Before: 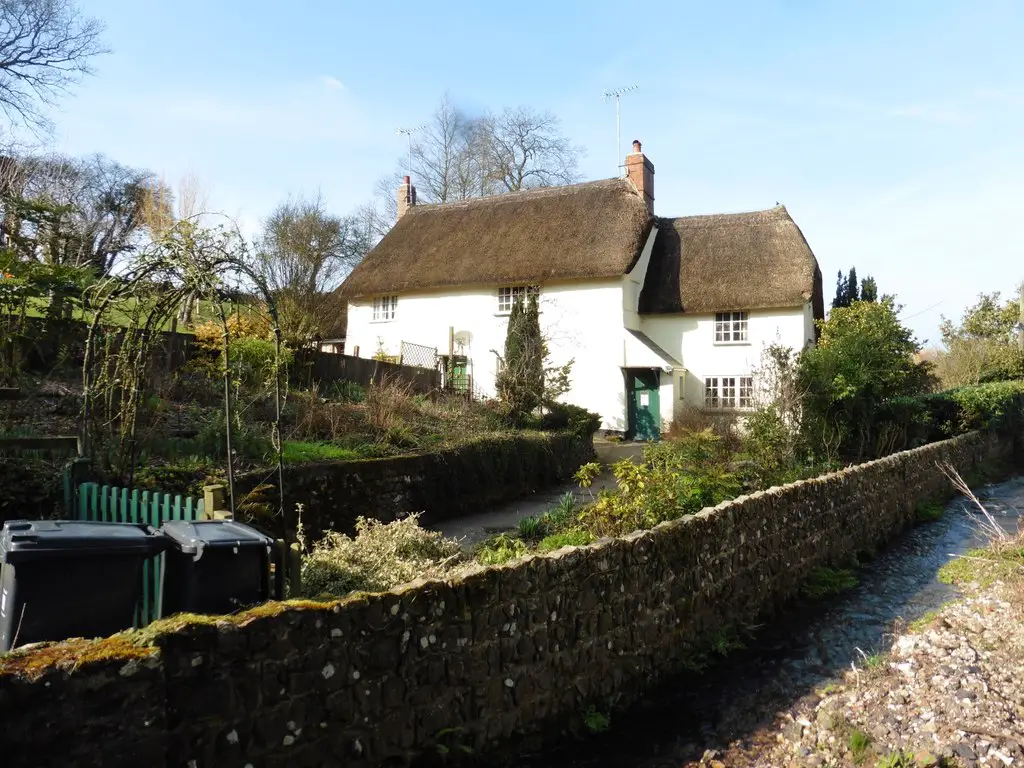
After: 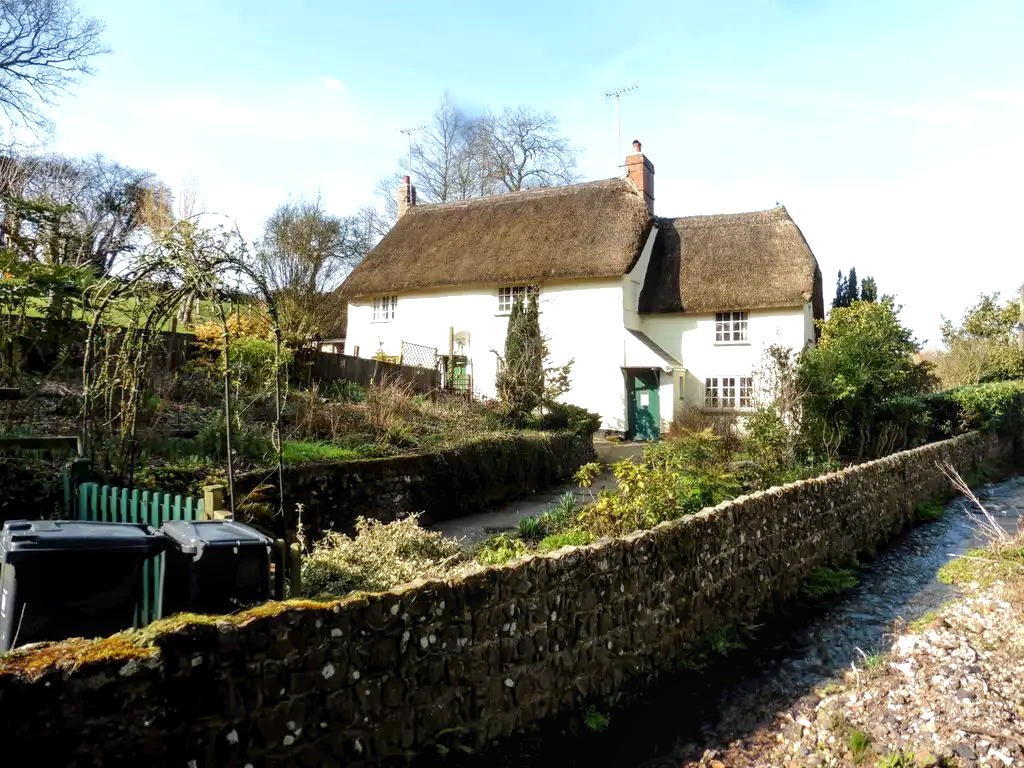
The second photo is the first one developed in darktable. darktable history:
tone curve: curves: ch0 [(0, 0) (0.003, 0.013) (0.011, 0.018) (0.025, 0.027) (0.044, 0.045) (0.069, 0.068) (0.1, 0.096) (0.136, 0.13) (0.177, 0.168) (0.224, 0.217) (0.277, 0.277) (0.335, 0.338) (0.399, 0.401) (0.468, 0.473) (0.543, 0.544) (0.623, 0.621) (0.709, 0.7) (0.801, 0.781) (0.898, 0.869) (1, 1)], color space Lab, independent channels, preserve colors none
exposure: black level correction 0.004, exposure 0.41 EV, compensate exposure bias true, compensate highlight preservation false
color calibration: illuminant same as pipeline (D50), adaptation XYZ, x 0.347, y 0.357, temperature 5018.9 K
local contrast: on, module defaults
